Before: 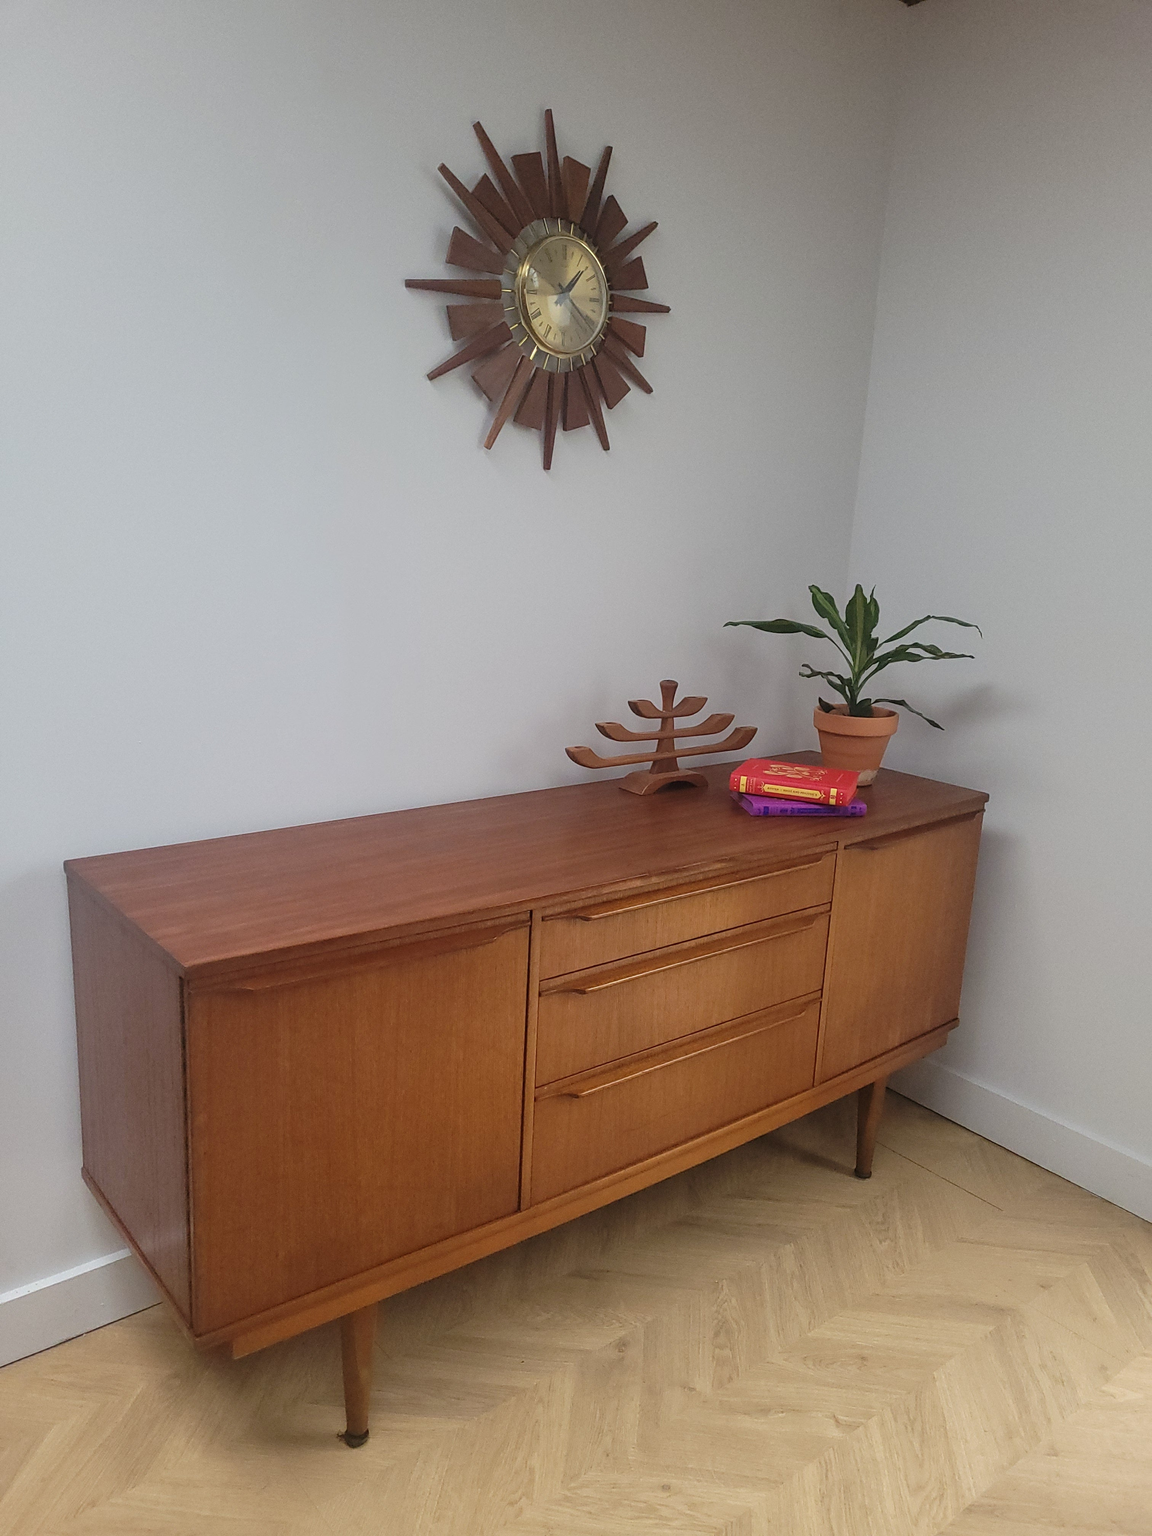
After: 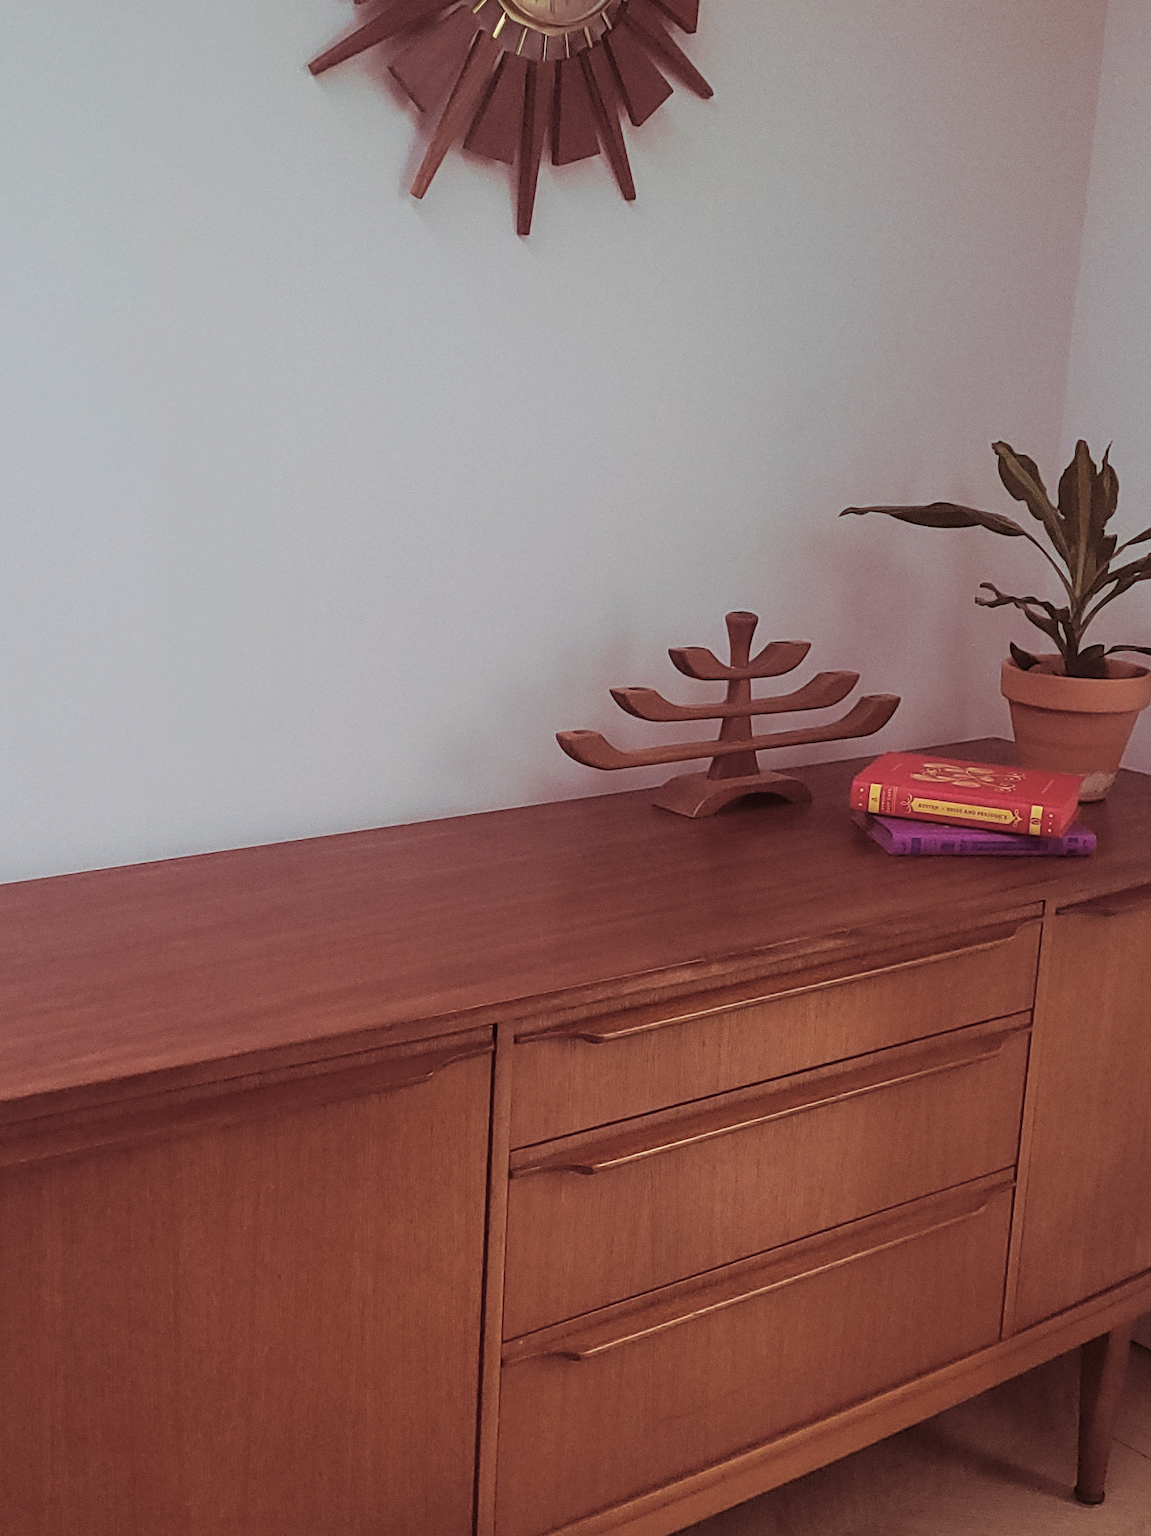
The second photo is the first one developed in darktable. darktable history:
crop and rotate: left 22.13%, top 22.054%, right 22.026%, bottom 22.102%
split-toning: on, module defaults
tone equalizer: on, module defaults
exposure: exposure -0.116 EV, compensate exposure bias true, compensate highlight preservation false
